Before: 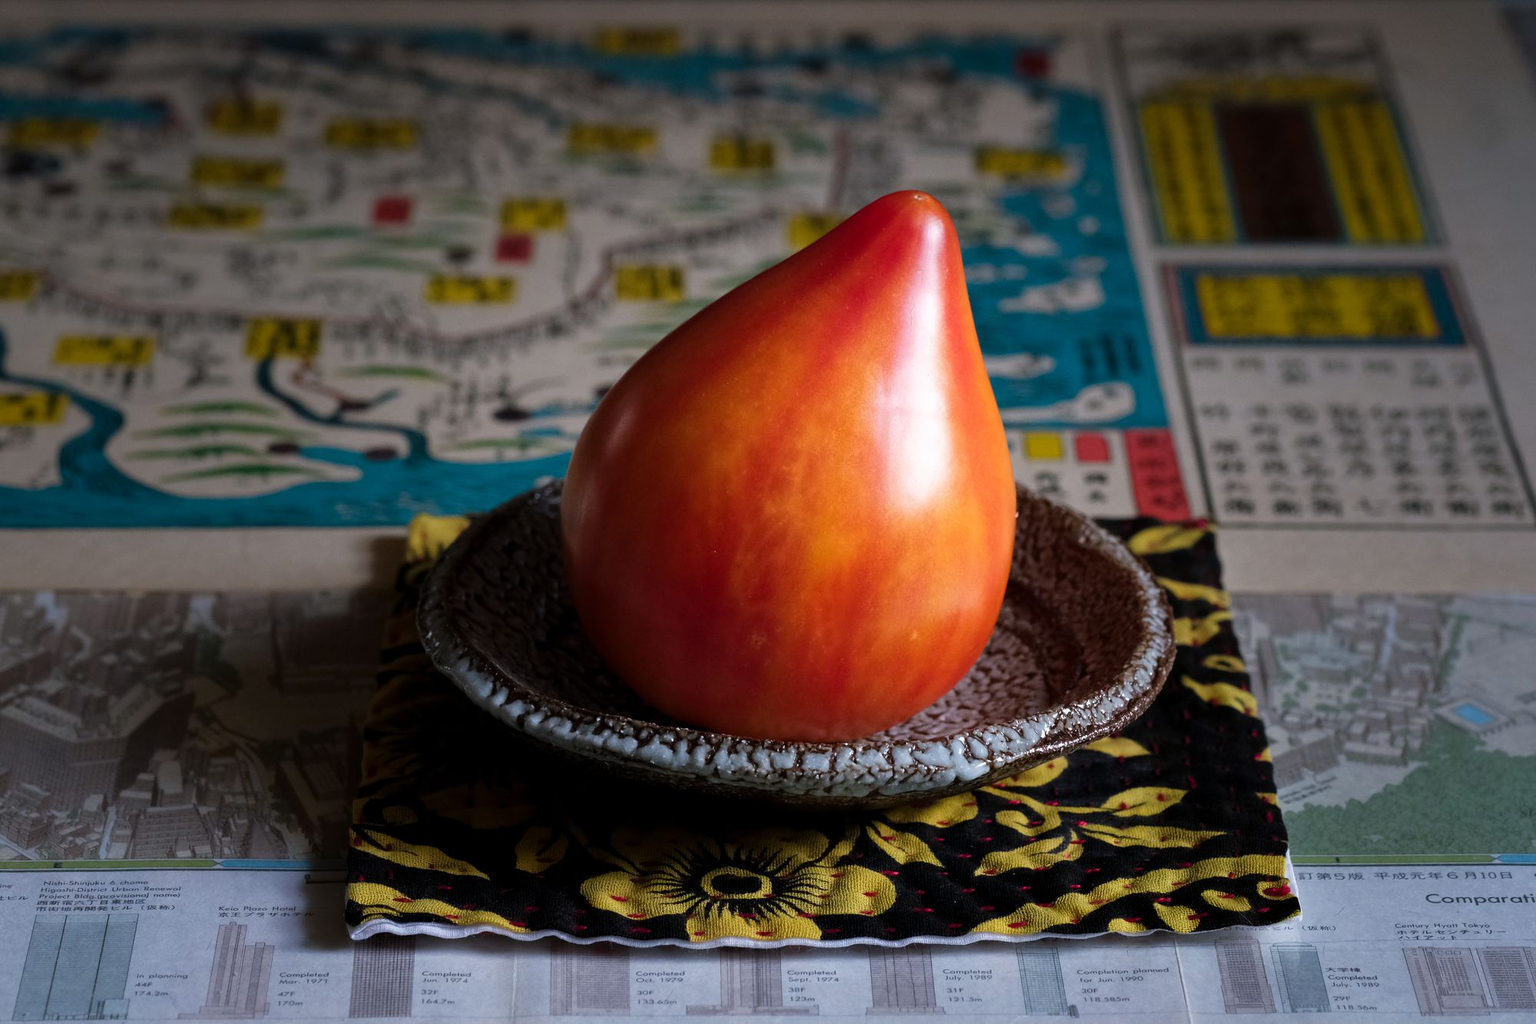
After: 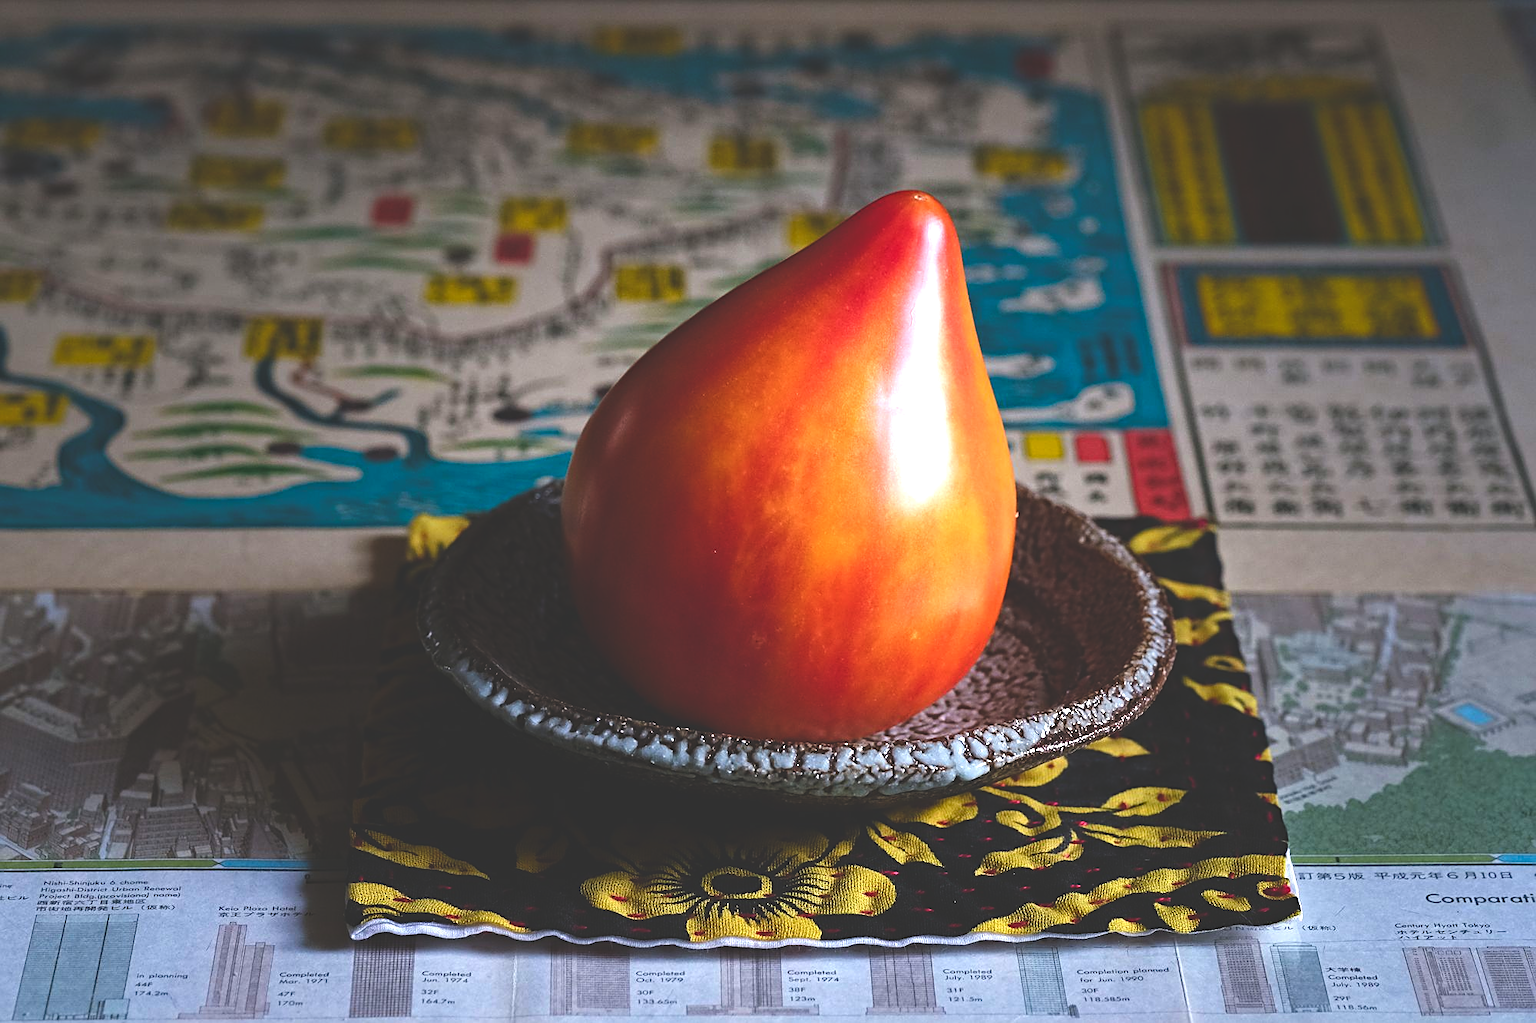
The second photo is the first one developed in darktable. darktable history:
exposure: black level correction -0.041, exposure 0.061 EV, compensate exposure bias true, compensate highlight preservation false
sharpen: on, module defaults
color balance rgb: perceptual saturation grading › global saturation 20%, perceptual saturation grading › highlights -25.165%, perceptual saturation grading › shadows 24.436%, global vibrance 34.162%
haze removal: compatibility mode true, adaptive false
tone equalizer: -8 EV -0.787 EV, -7 EV -0.689 EV, -6 EV -0.579 EV, -5 EV -0.389 EV, -3 EV 0.372 EV, -2 EV 0.6 EV, -1 EV 0.698 EV, +0 EV 0.774 EV, edges refinement/feathering 500, mask exposure compensation -1.57 EV, preserve details no
color calibration: gray › normalize channels true, illuminant same as pipeline (D50), adaptation XYZ, x 0.346, y 0.358, temperature 5013.42 K, gamut compression 0.02
